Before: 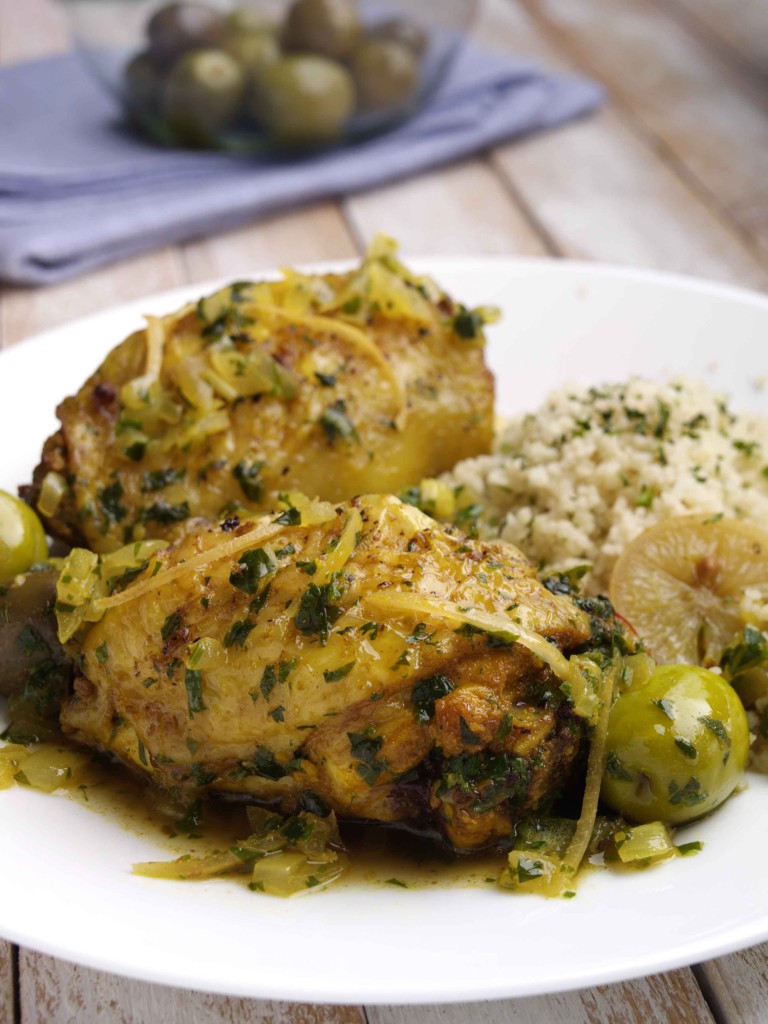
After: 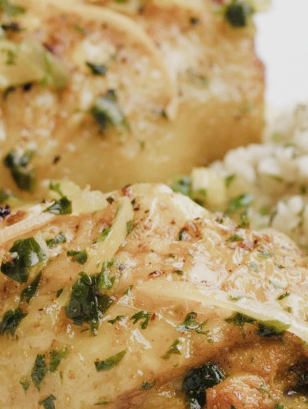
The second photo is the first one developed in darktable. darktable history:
crop: left 29.92%, top 30.468%, right 29.973%, bottom 29.536%
filmic rgb: black relative exposure -8.5 EV, white relative exposure 5.52 EV, threshold 3.05 EV, hardness 3.39, contrast 1.021, preserve chrominance RGB euclidean norm (legacy), color science v4 (2020), enable highlight reconstruction true
exposure: black level correction -0.001, exposure 0.908 EV, compensate exposure bias true, compensate highlight preservation false
